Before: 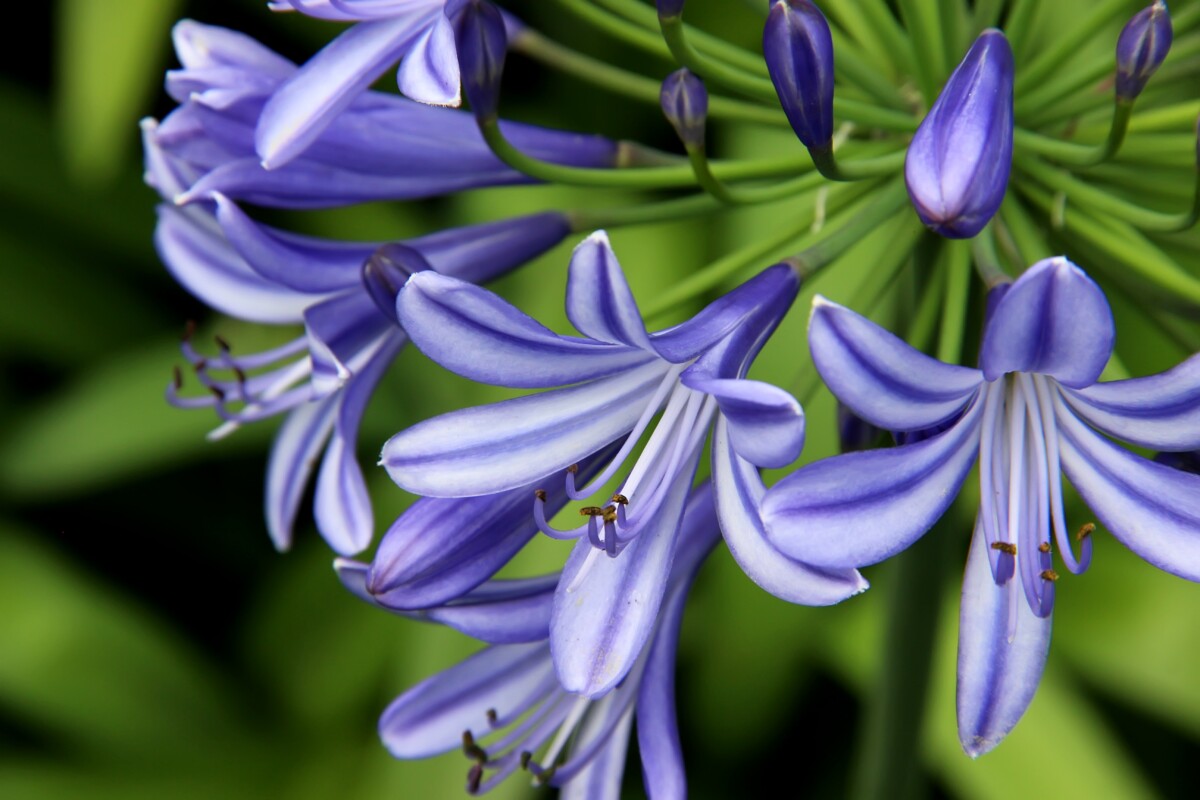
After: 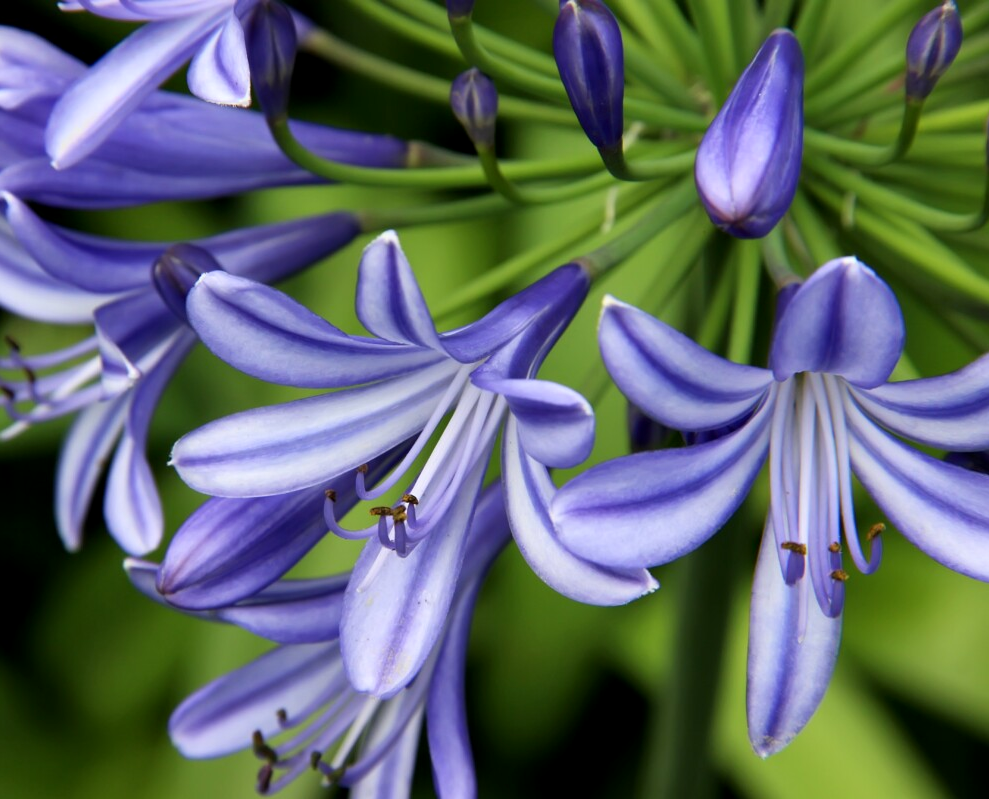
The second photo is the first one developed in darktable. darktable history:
crop: left 17.582%, bottom 0.031%
contrast equalizer: y [[0.518, 0.517, 0.501, 0.5, 0.5, 0.5], [0.5 ×6], [0.5 ×6], [0 ×6], [0 ×6]]
